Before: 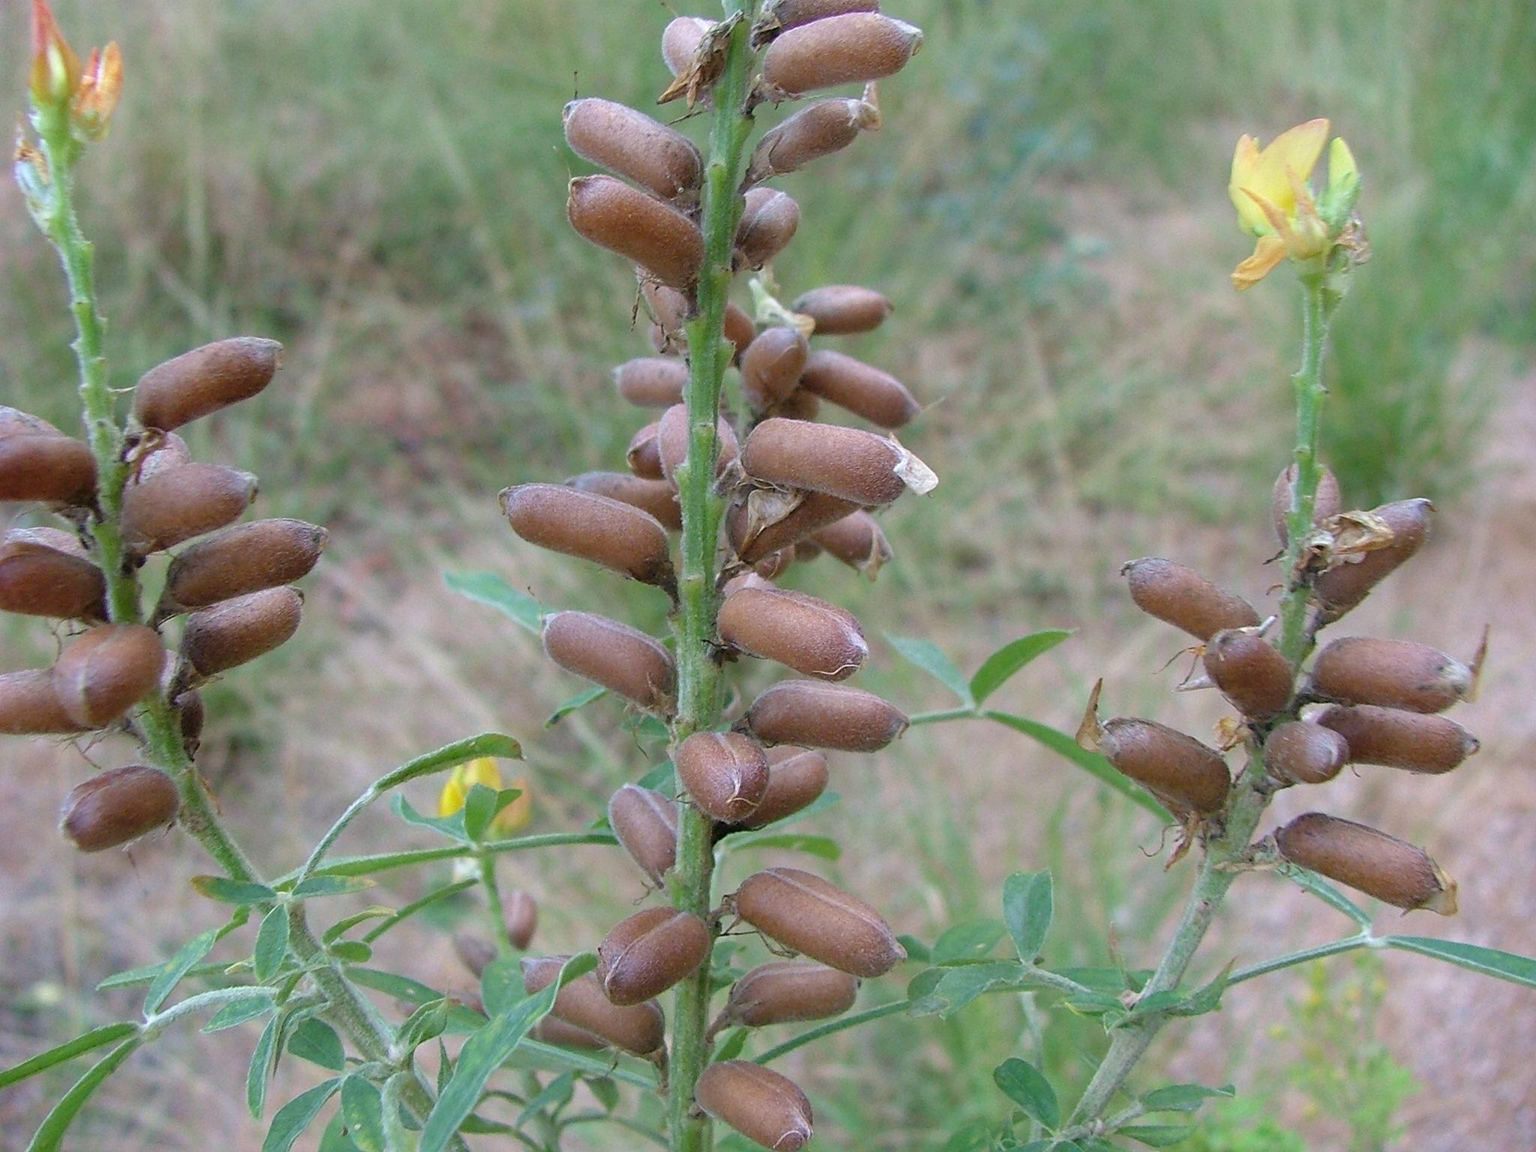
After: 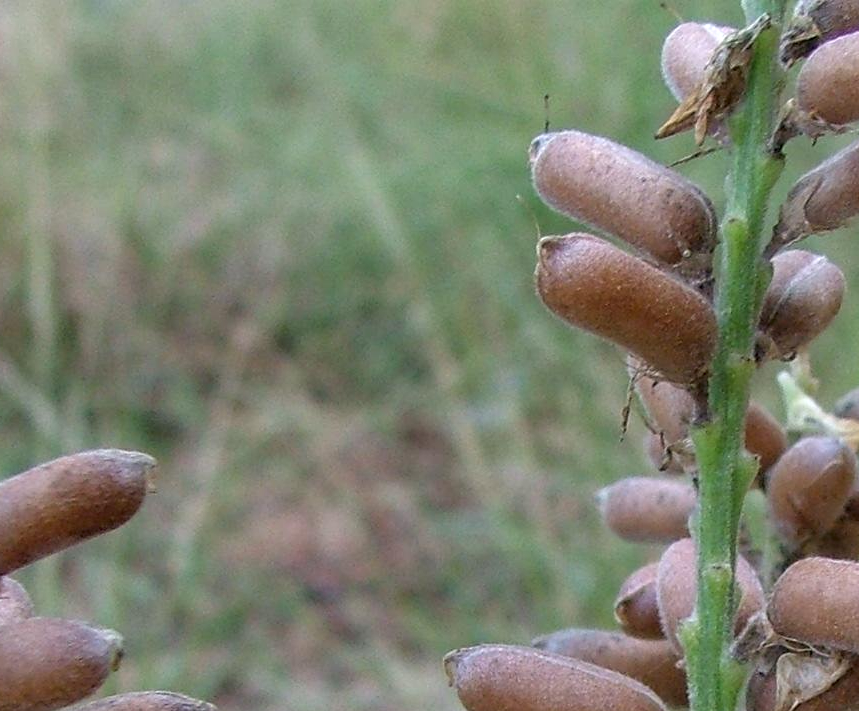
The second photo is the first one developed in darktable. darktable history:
crop and rotate: left 10.817%, top 0.062%, right 47.194%, bottom 53.626%
local contrast: on, module defaults
